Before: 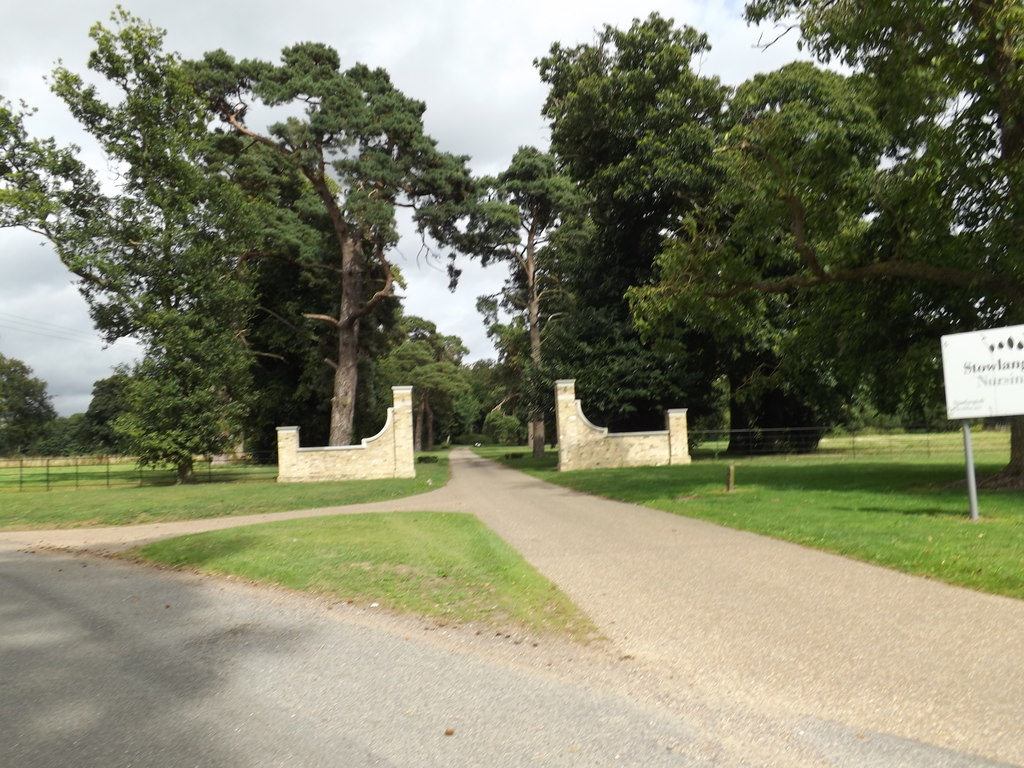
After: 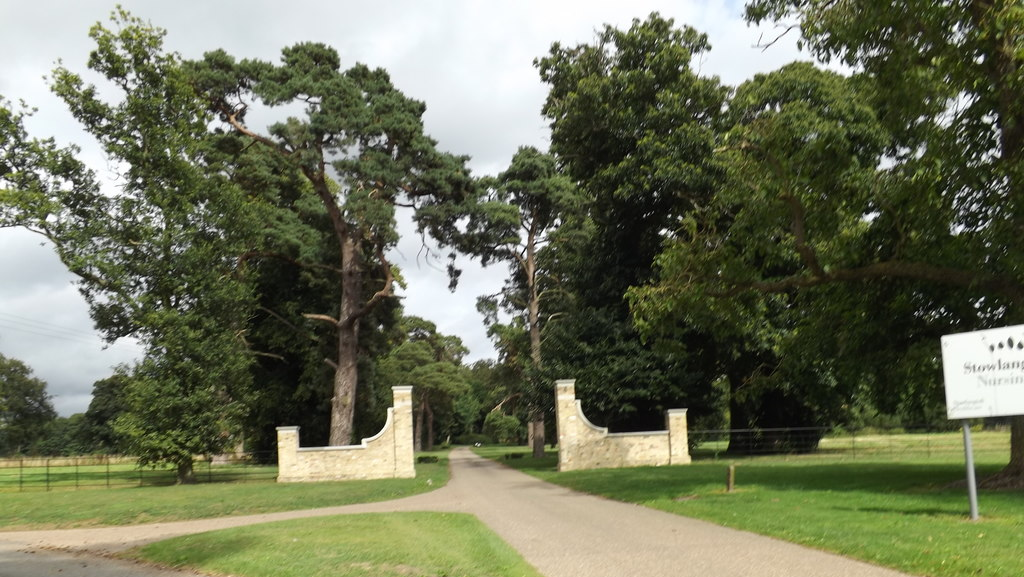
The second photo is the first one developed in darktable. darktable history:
crop: bottom 24.805%
